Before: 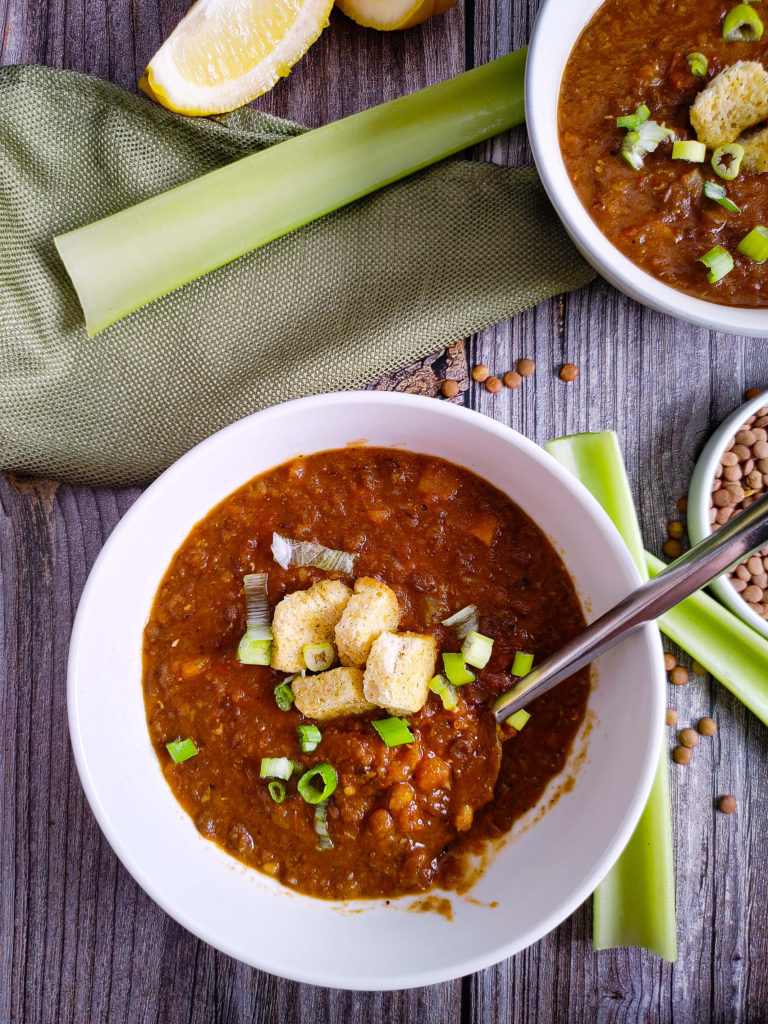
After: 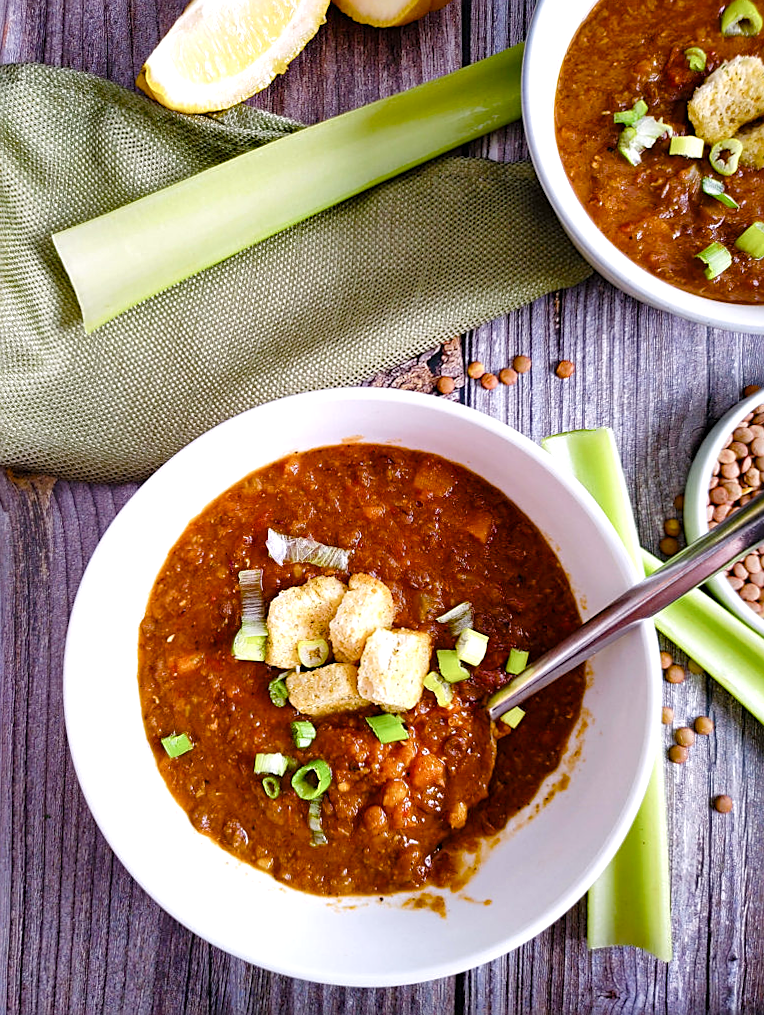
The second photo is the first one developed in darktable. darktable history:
color balance rgb: perceptual saturation grading › global saturation 20%, perceptual saturation grading › highlights -50%, perceptual saturation grading › shadows 30%, perceptual brilliance grading › global brilliance 10%, perceptual brilliance grading › shadows 15%
rotate and perspective: rotation 0.192°, lens shift (horizontal) -0.015, crop left 0.005, crop right 0.996, crop top 0.006, crop bottom 0.99
sharpen: on, module defaults
